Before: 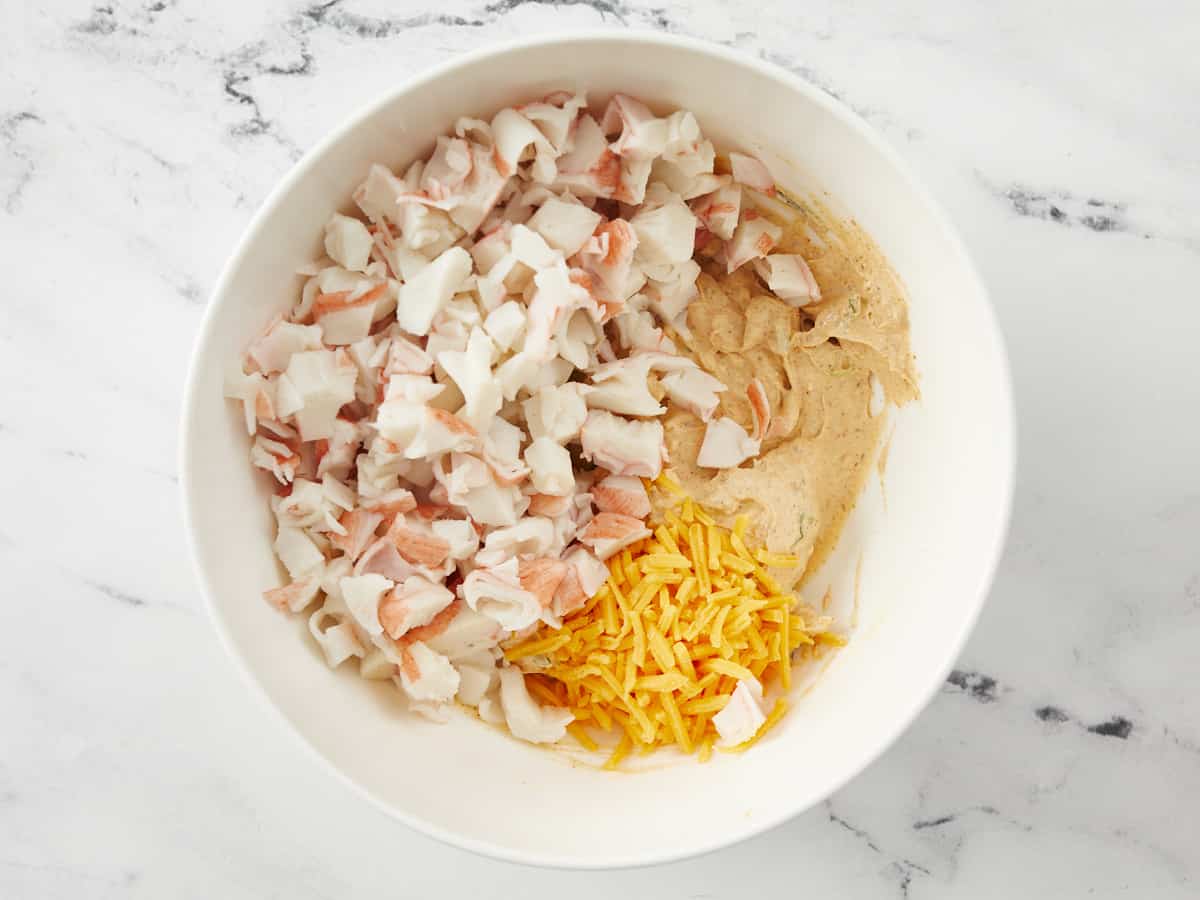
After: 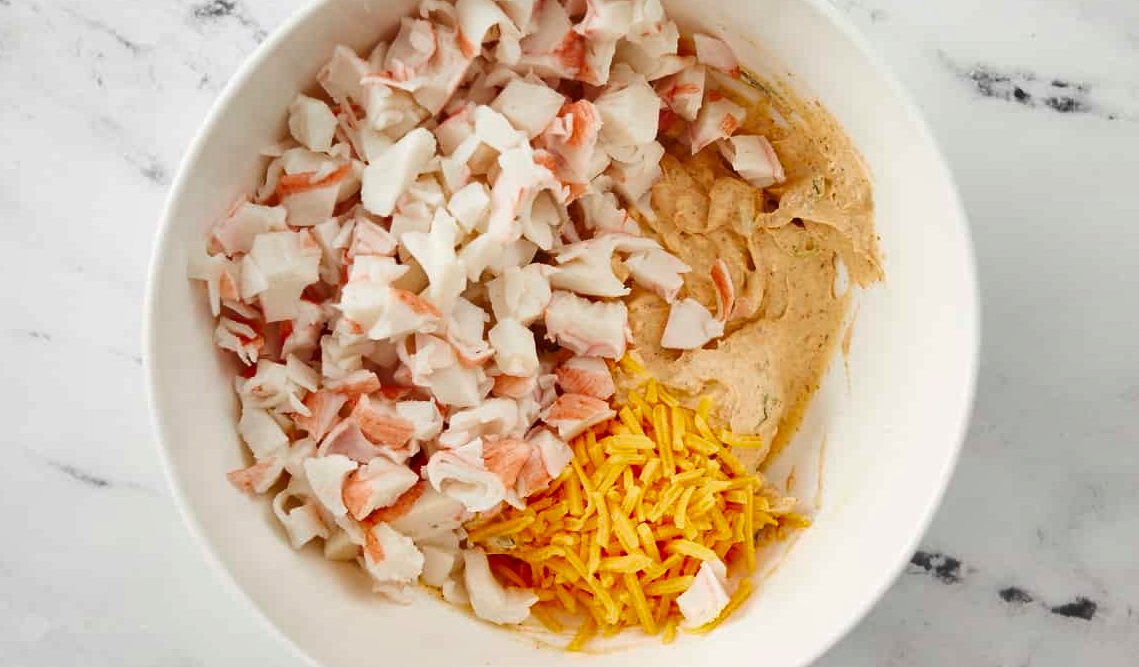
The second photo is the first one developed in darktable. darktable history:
crop and rotate: left 3.002%, top 13.277%, right 2.02%, bottom 12.594%
shadows and highlights: low approximation 0.01, soften with gaussian
